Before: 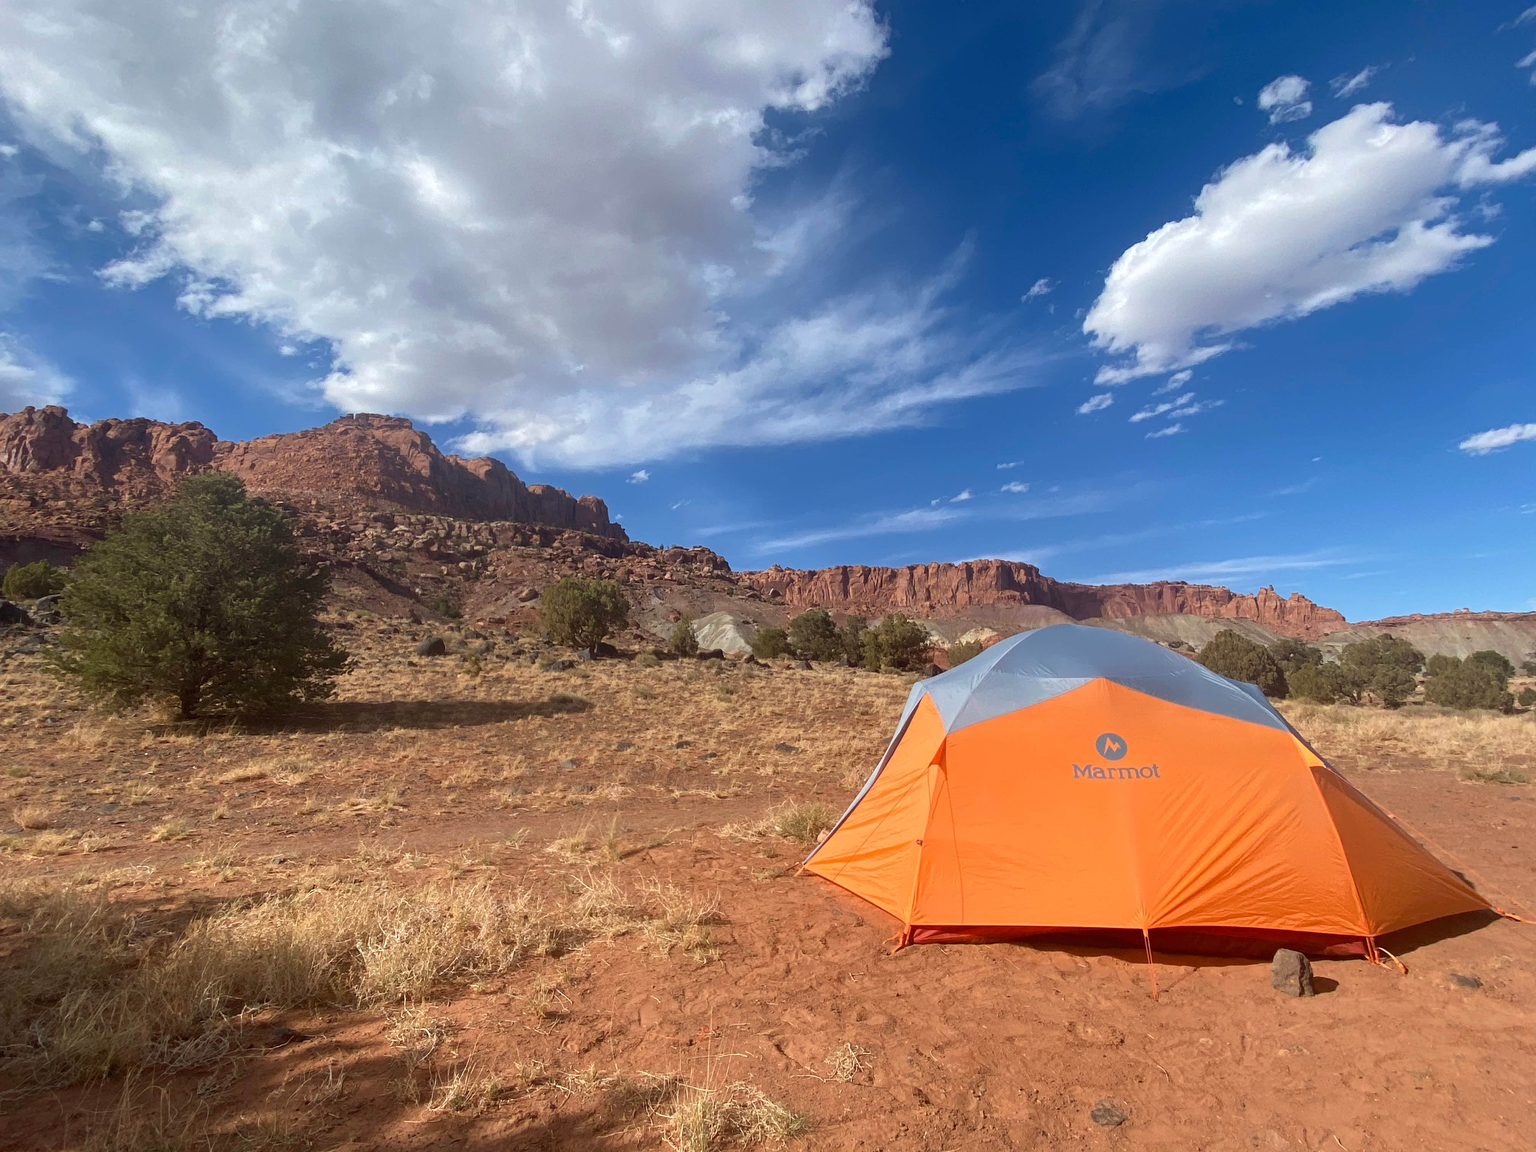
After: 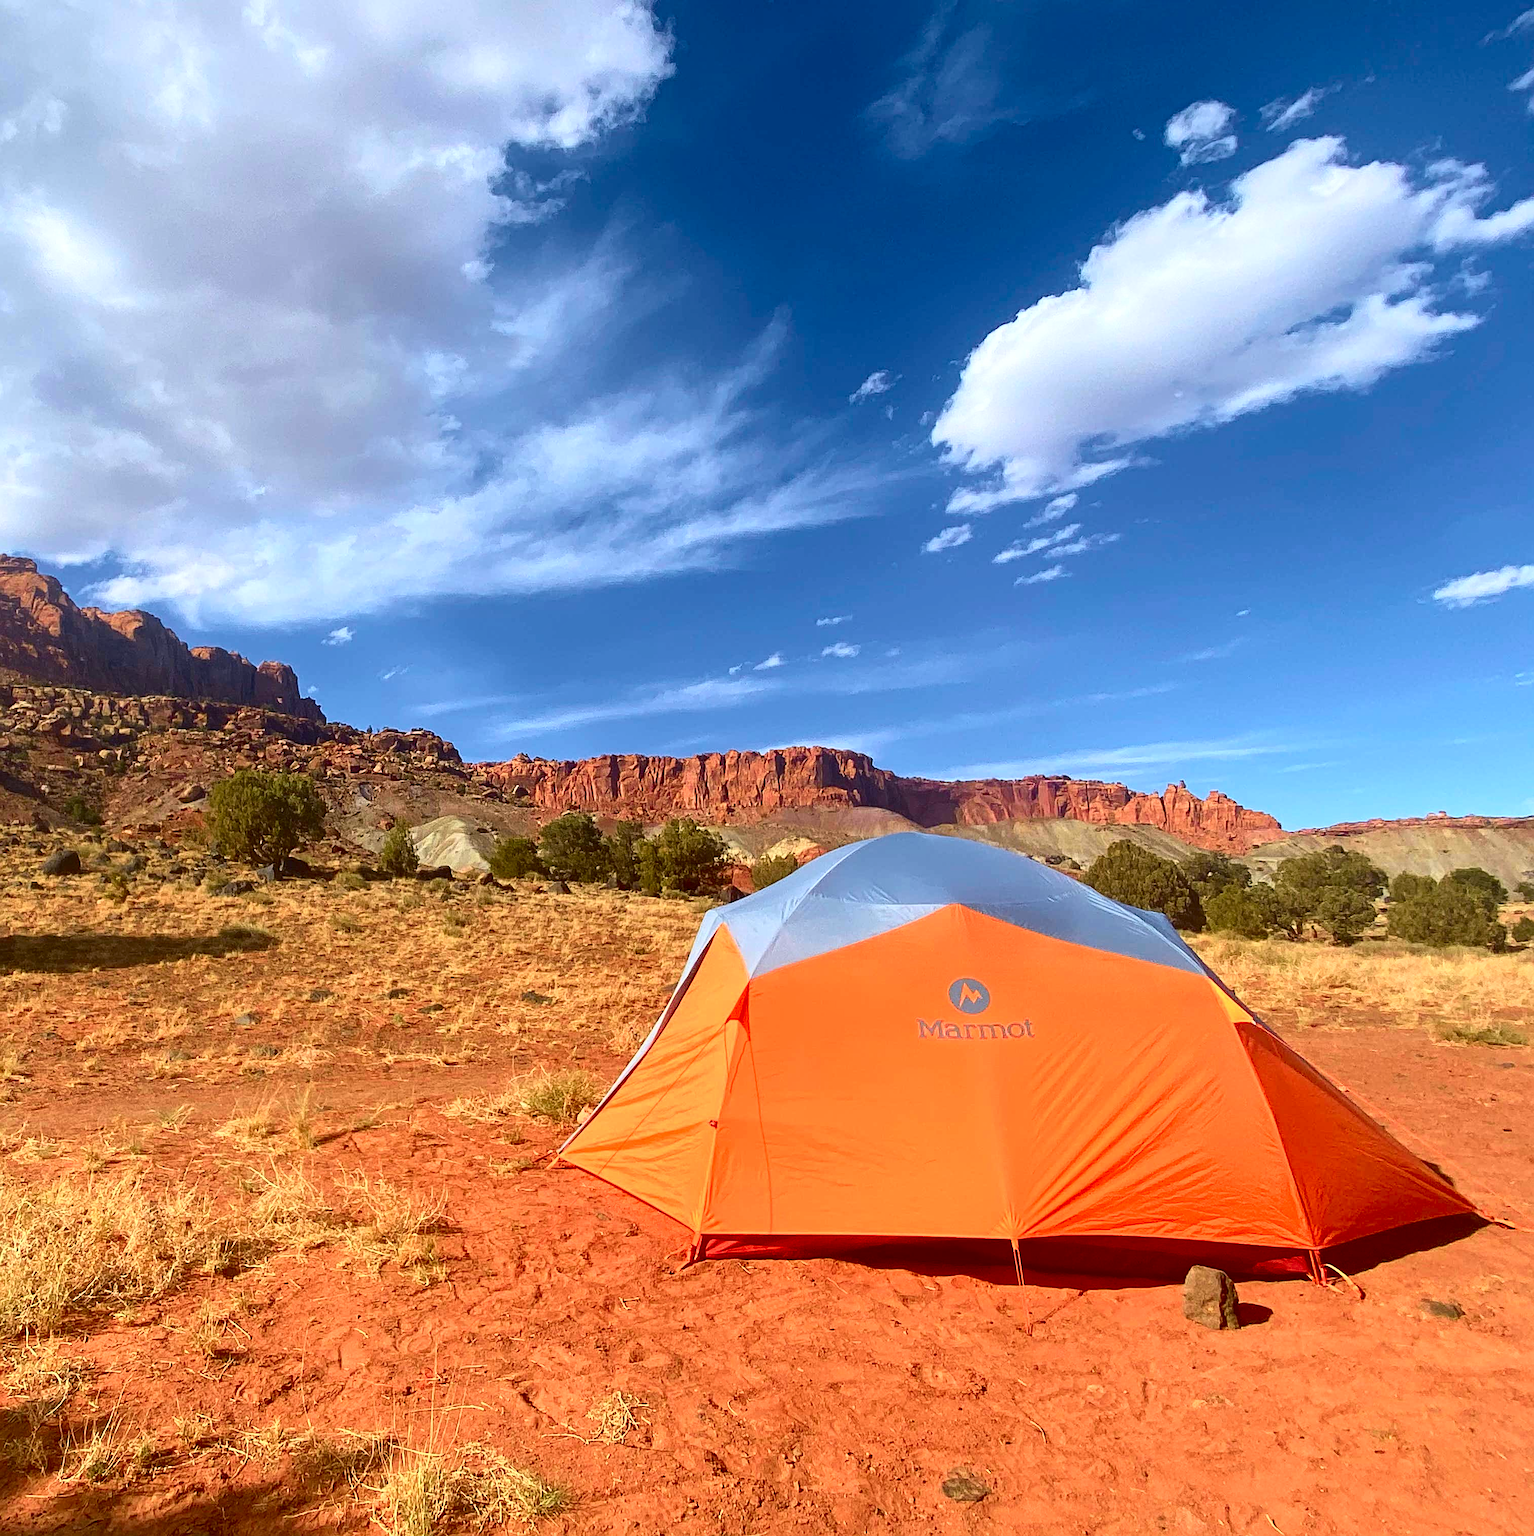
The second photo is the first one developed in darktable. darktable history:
tone equalizer: edges refinement/feathering 500, mask exposure compensation -1.57 EV, preserve details no
sharpen: on, module defaults
tone curve: curves: ch0 [(0, 0) (0.074, 0.04) (0.157, 0.1) (0.472, 0.515) (0.635, 0.731) (0.768, 0.878) (0.899, 0.969) (1, 1)]; ch1 [(0, 0) (0.08, 0.08) (0.3, 0.3) (0.5, 0.5) (0.539, 0.558) (0.586, 0.658) (0.69, 0.787) (0.92, 0.92) (1, 1)]; ch2 [(0, 0) (0.08, 0.08) (0.3, 0.3) (0.5, 0.5) (0.543, 0.597) (0.597, 0.679) (0.92, 0.92) (1, 1)], color space Lab, independent channels, preserve colors none
crop and rotate: left 25.06%
shadows and highlights: shadows 25.01, highlights -25.61
